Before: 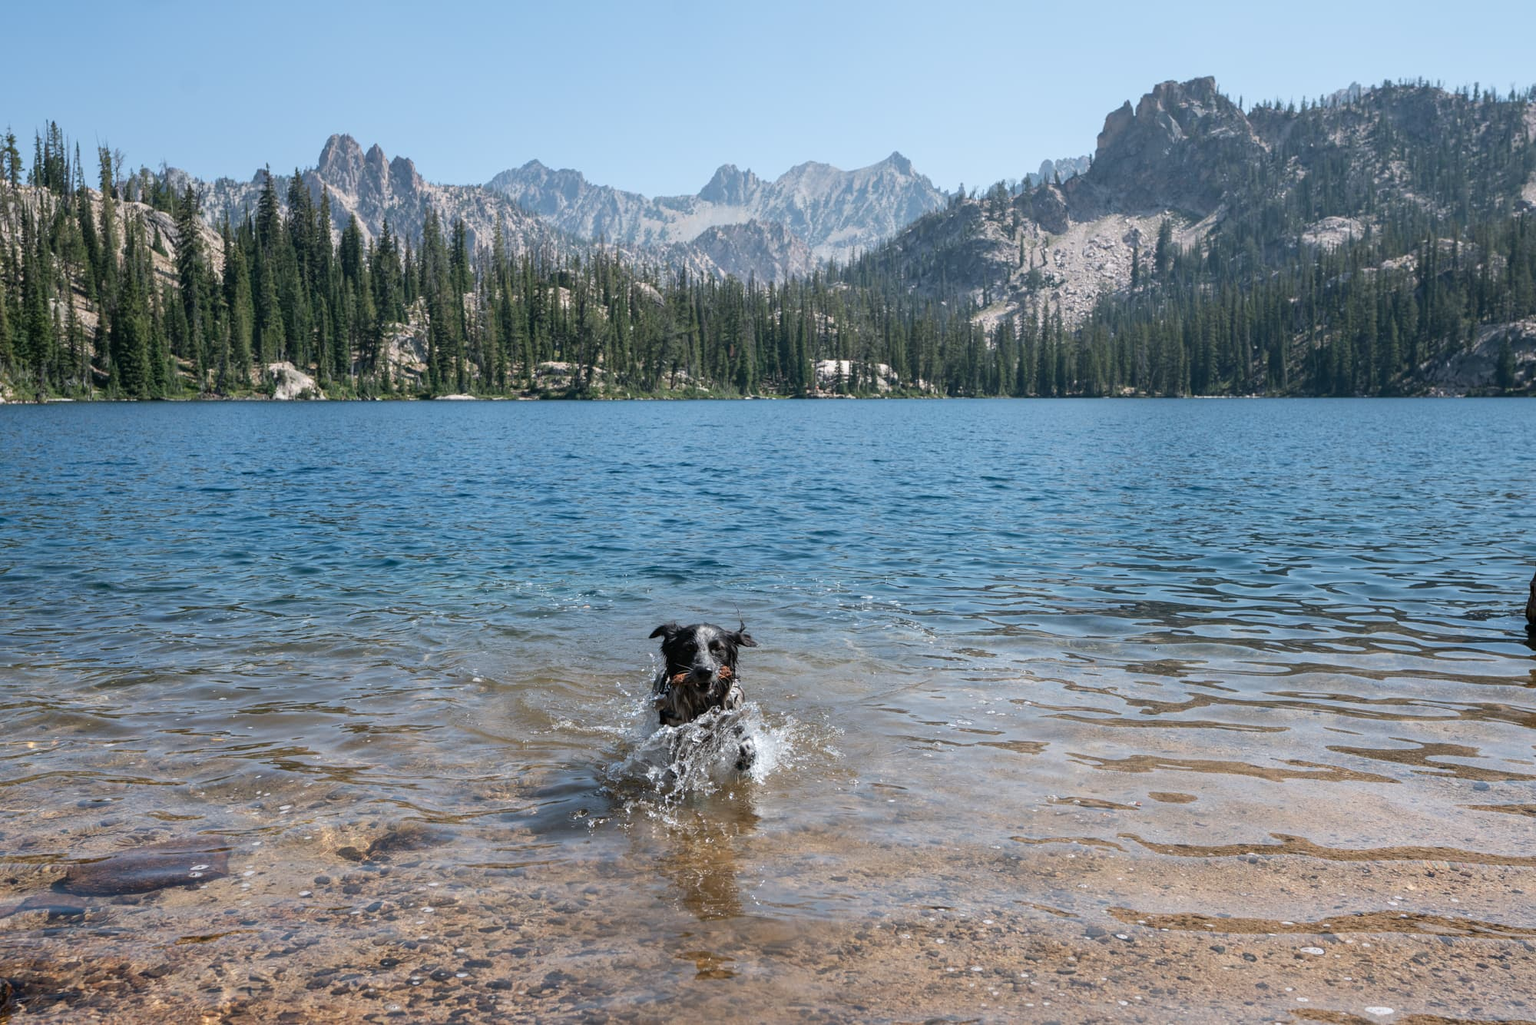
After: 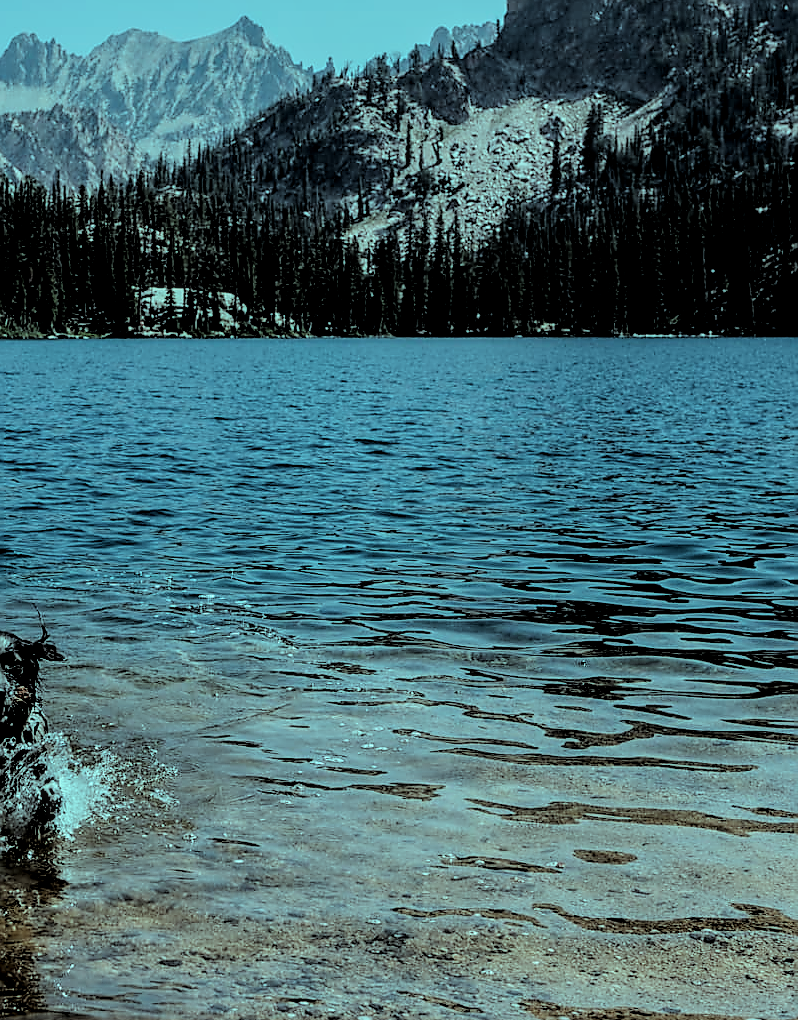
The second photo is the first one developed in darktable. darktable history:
local contrast: on, module defaults
exposure: black level correction 0.009, exposure -0.666 EV, compensate highlight preservation false
crop: left 46.108%, top 13.583%, right 13.974%, bottom 9.891%
sharpen: radius 1.429, amount 1.257, threshold 0.803
color correction: highlights b* -0.025, saturation 0.789
color balance rgb: highlights gain › chroma 7.512%, highlights gain › hue 187.62°, perceptual saturation grading › global saturation 25.806%
filmic rgb: middle gray luminance 13.44%, black relative exposure -1.92 EV, white relative exposure 3.06 EV, target black luminance 0%, hardness 1.78, latitude 59.46%, contrast 1.714, highlights saturation mix 4.13%, shadows ↔ highlights balance -37.37%
